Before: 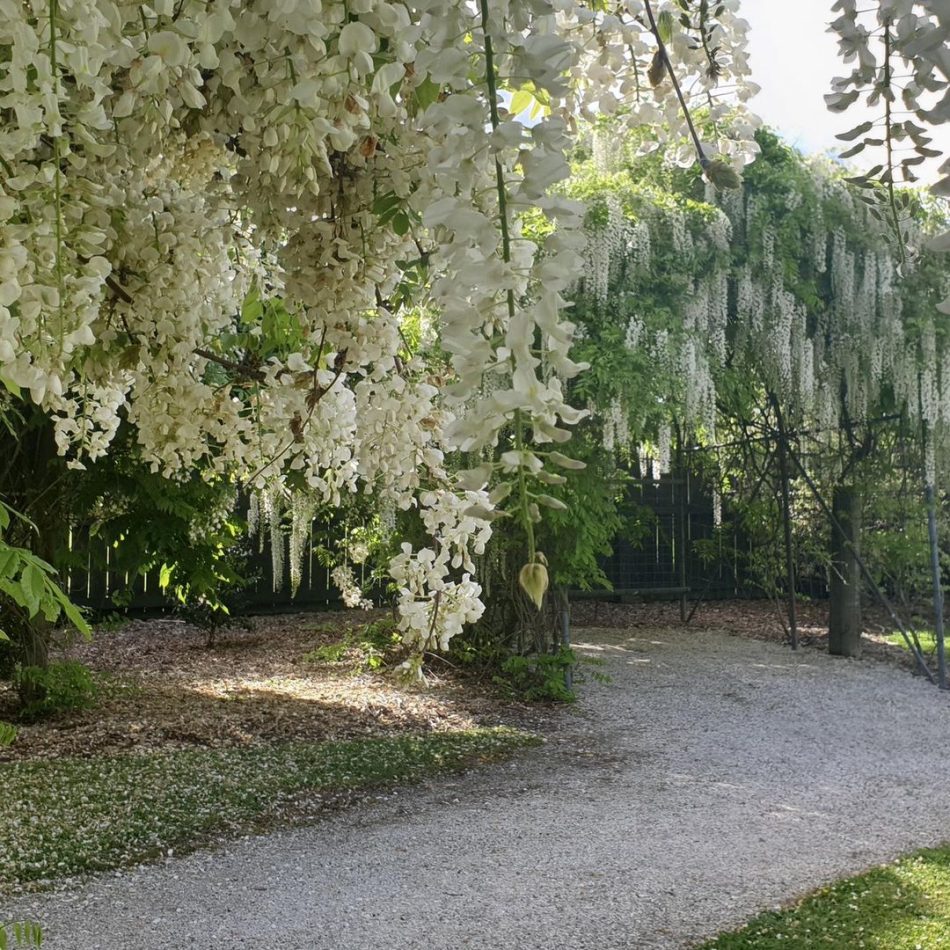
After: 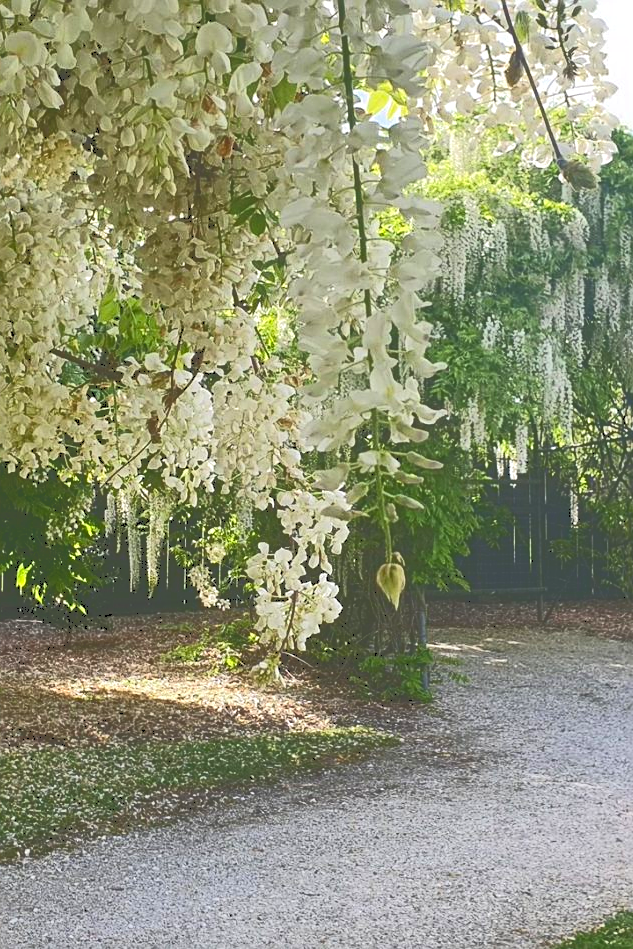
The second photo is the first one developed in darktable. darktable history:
sharpen: on, module defaults
levels: levels [0.031, 0.5, 0.969]
color correction: highlights b* 0.021, saturation 1.3
tone curve: curves: ch0 [(0, 0) (0.003, 0.301) (0.011, 0.302) (0.025, 0.307) (0.044, 0.313) (0.069, 0.316) (0.1, 0.322) (0.136, 0.325) (0.177, 0.341) (0.224, 0.358) (0.277, 0.386) (0.335, 0.429) (0.399, 0.486) (0.468, 0.556) (0.543, 0.644) (0.623, 0.728) (0.709, 0.796) (0.801, 0.854) (0.898, 0.908) (1, 1)], color space Lab, independent channels, preserve colors none
crop and rotate: left 15.204%, right 18.068%
